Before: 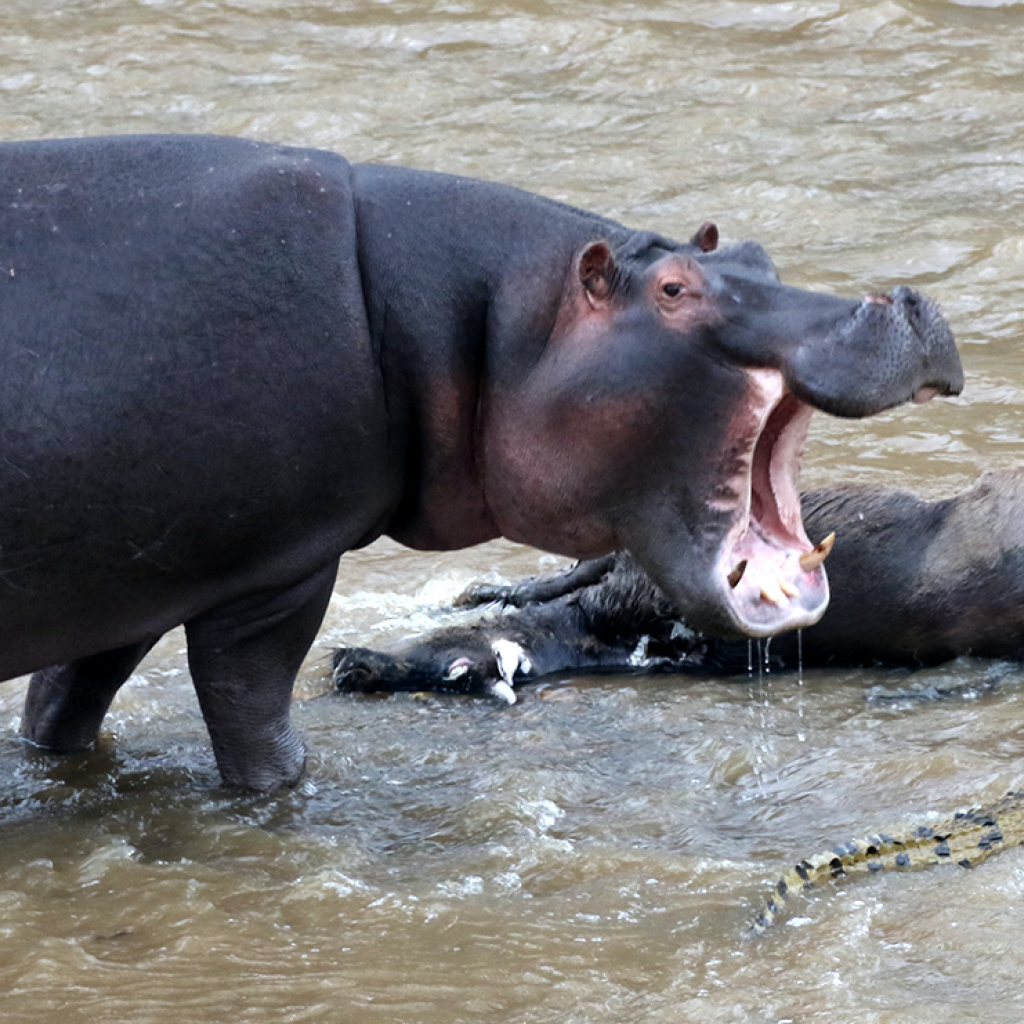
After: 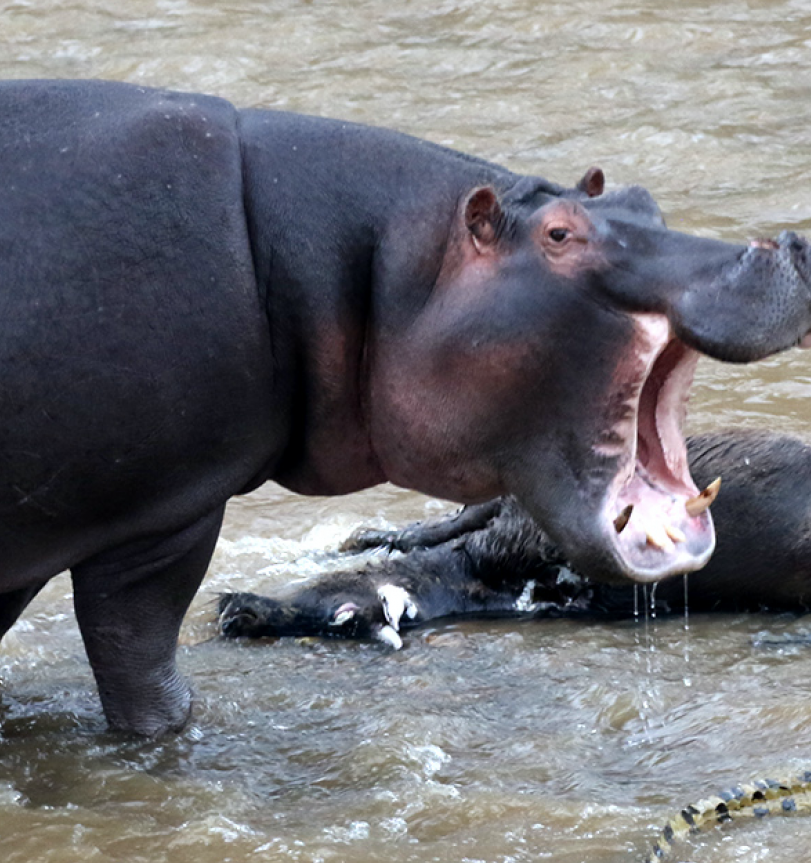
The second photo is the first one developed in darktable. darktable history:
color balance rgb: on, module defaults
crop: left 11.225%, top 5.381%, right 9.565%, bottom 10.314%
